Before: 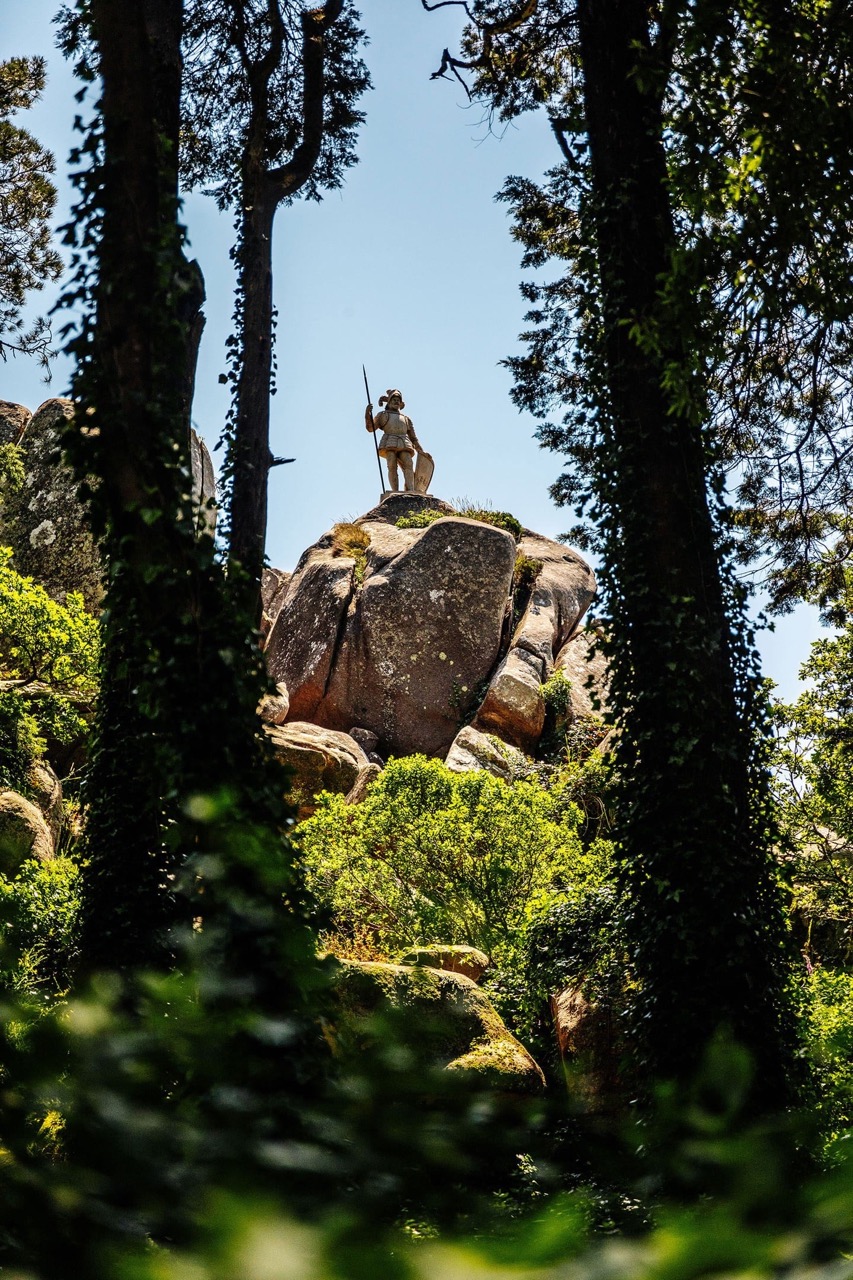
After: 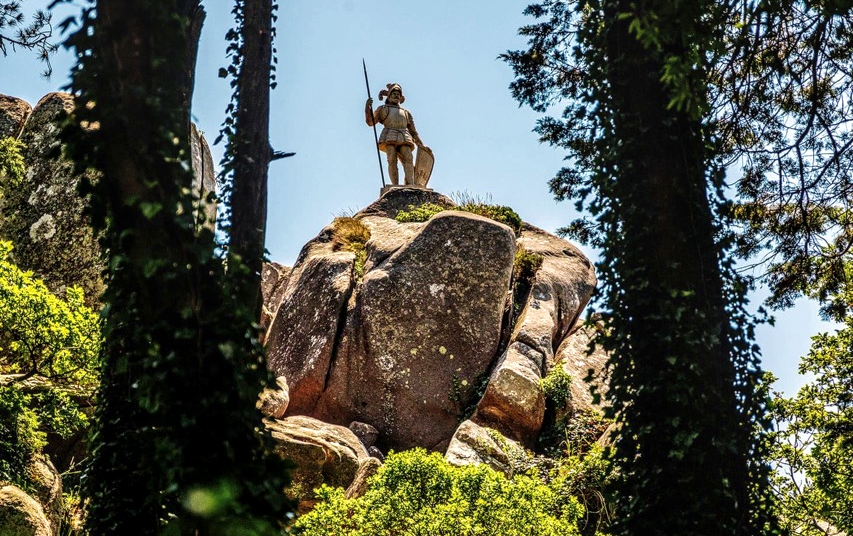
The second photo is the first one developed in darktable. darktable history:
exposure: exposure 0.083 EV, compensate highlight preservation false
local contrast: detail 130%
velvia: on, module defaults
crop and rotate: top 23.973%, bottom 34.126%
